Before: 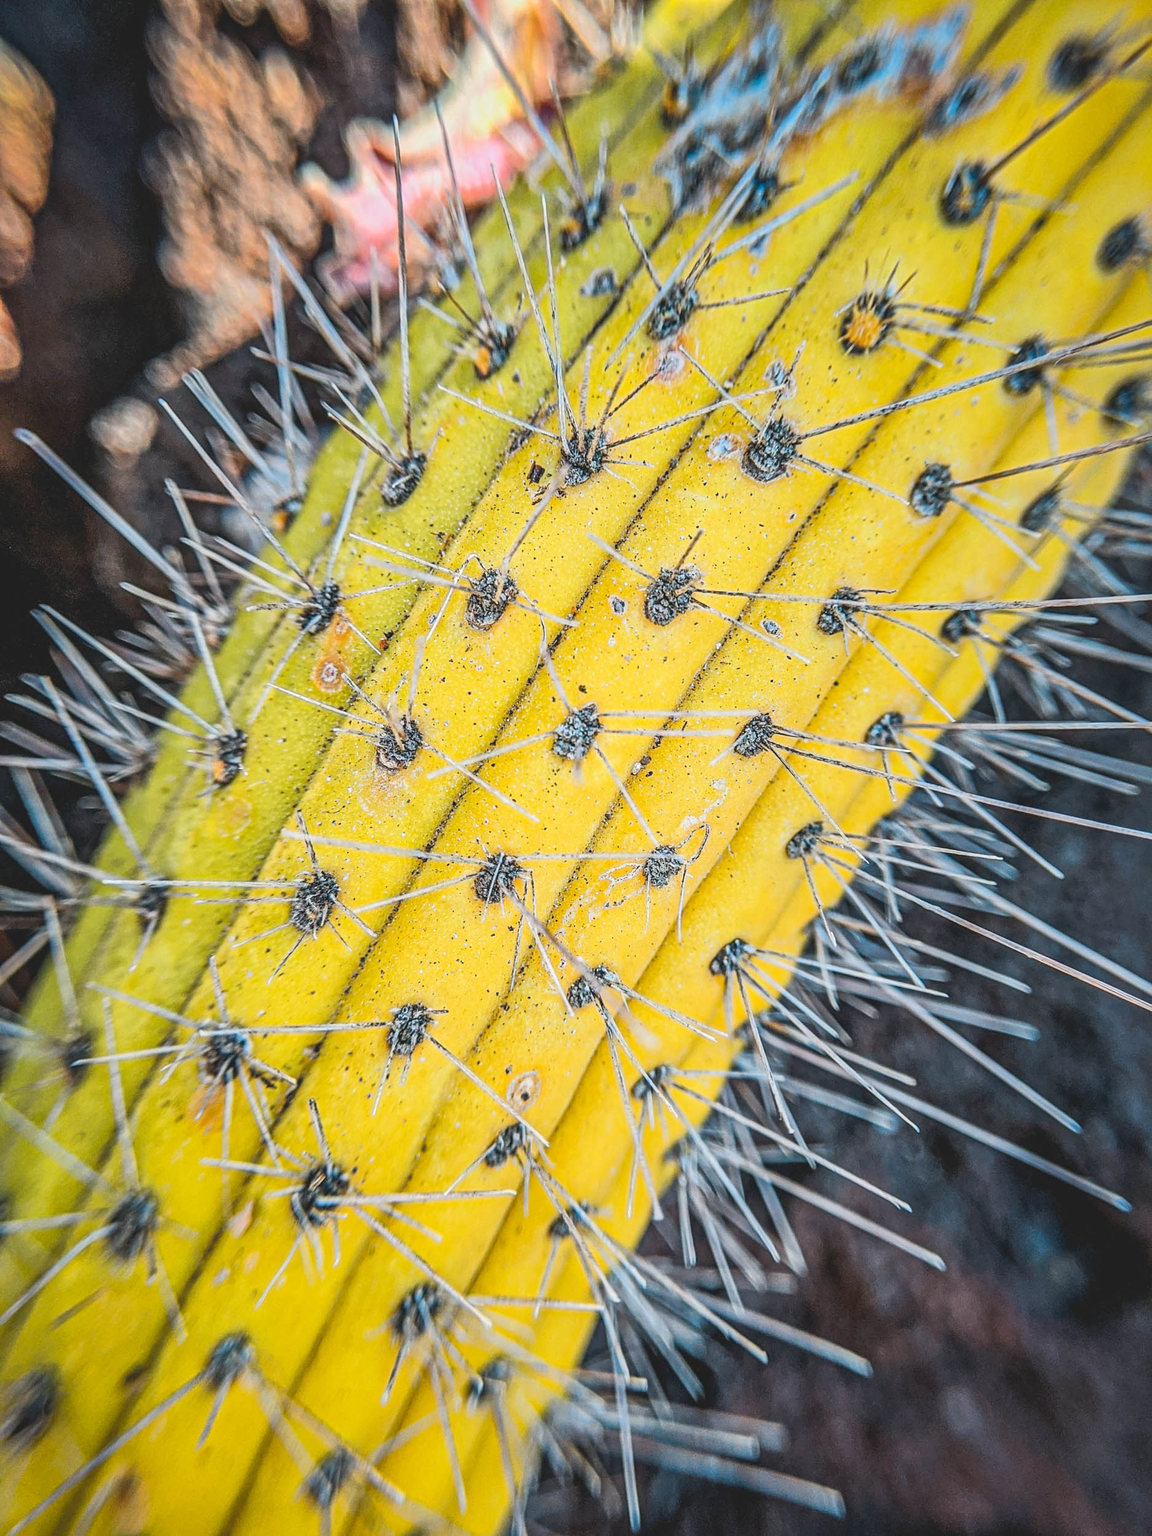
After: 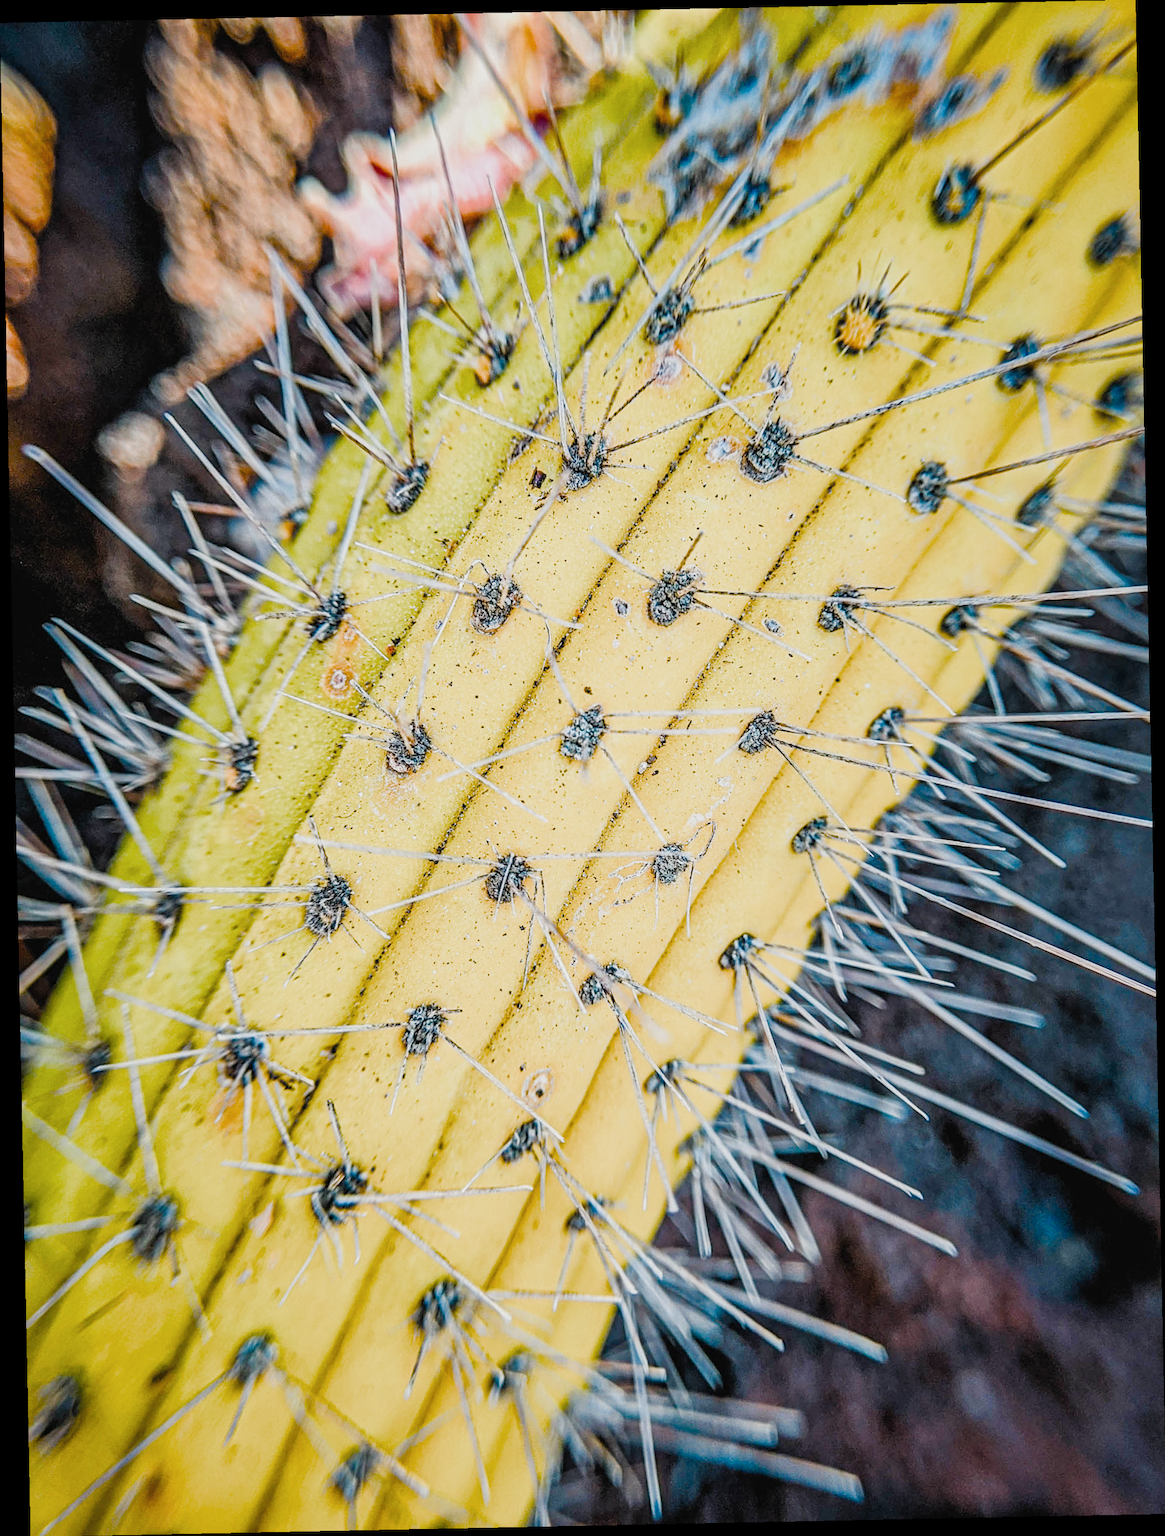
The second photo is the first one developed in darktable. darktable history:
contrast brightness saturation: contrast 0.1, saturation -0.3
rotate and perspective: rotation -1.17°, automatic cropping off
filmic rgb: black relative exposure -4.4 EV, white relative exposure 5 EV, threshold 3 EV, hardness 2.23, latitude 40.06%, contrast 1.15, highlights saturation mix 10%, shadows ↔ highlights balance 1.04%, preserve chrominance RGB euclidean norm (legacy), color science v4 (2020), enable highlight reconstruction true
color balance rgb: linear chroma grading › shadows -2.2%, linear chroma grading › highlights -15%, linear chroma grading › global chroma -10%, linear chroma grading › mid-tones -10%, perceptual saturation grading › global saturation 45%, perceptual saturation grading › highlights -50%, perceptual saturation grading › shadows 30%, perceptual brilliance grading › global brilliance 18%, global vibrance 45%
